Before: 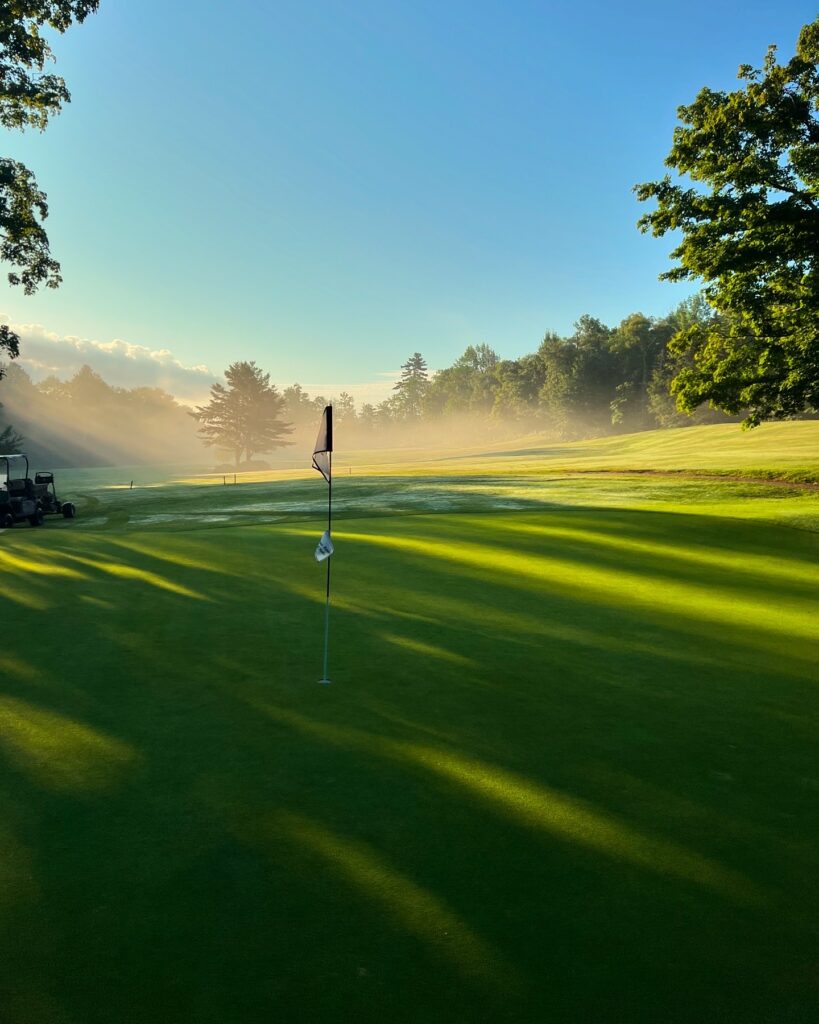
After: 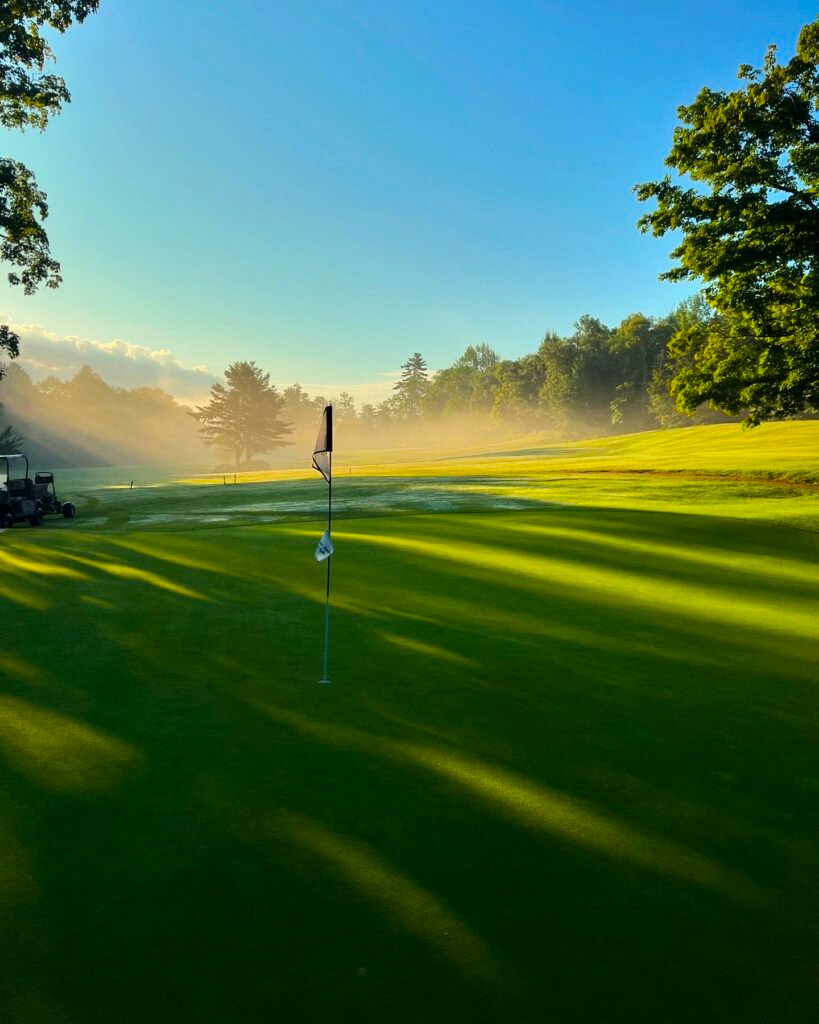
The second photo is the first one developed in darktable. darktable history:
color balance rgb: perceptual saturation grading › global saturation 30.181%
